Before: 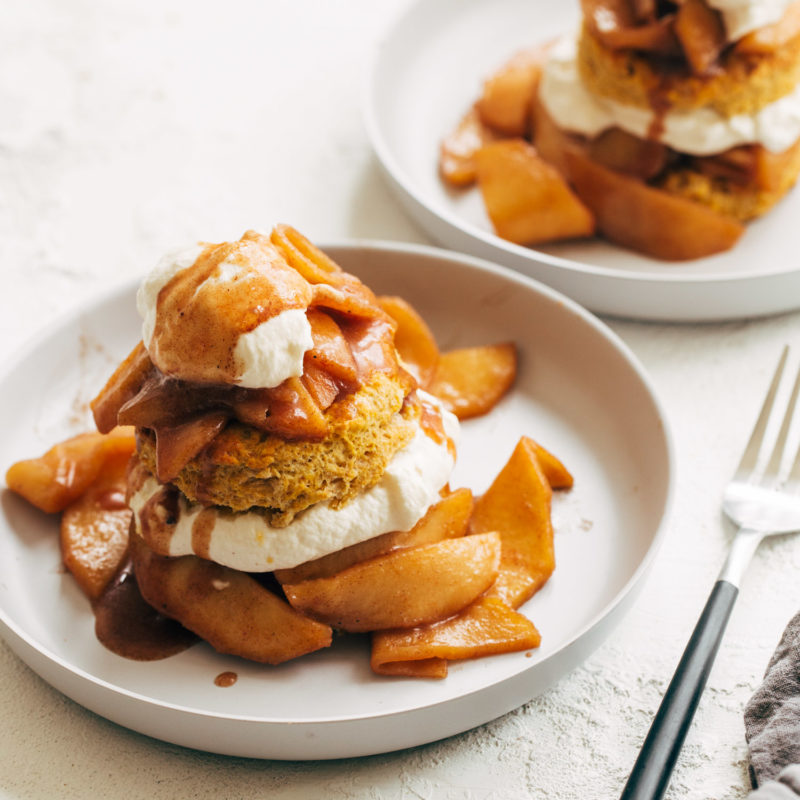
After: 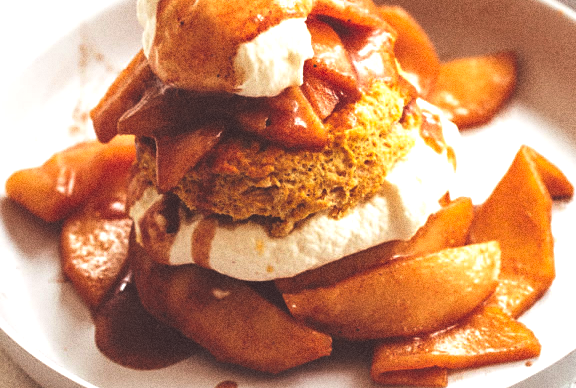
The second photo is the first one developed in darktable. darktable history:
grain: coarseness 9.61 ISO, strength 35.62%
crop: top 36.498%, right 27.964%, bottom 14.995%
rgb curve: curves: ch0 [(0, 0.186) (0.314, 0.284) (0.775, 0.708) (1, 1)], compensate middle gray true, preserve colors none
exposure: black level correction 0, exposure 0.5 EV, compensate highlight preservation false
local contrast: mode bilateral grid, contrast 20, coarseness 50, detail 120%, midtone range 0.2
sharpen: amount 0.2
rgb levels: mode RGB, independent channels, levels [[0, 0.474, 1], [0, 0.5, 1], [0, 0.5, 1]]
